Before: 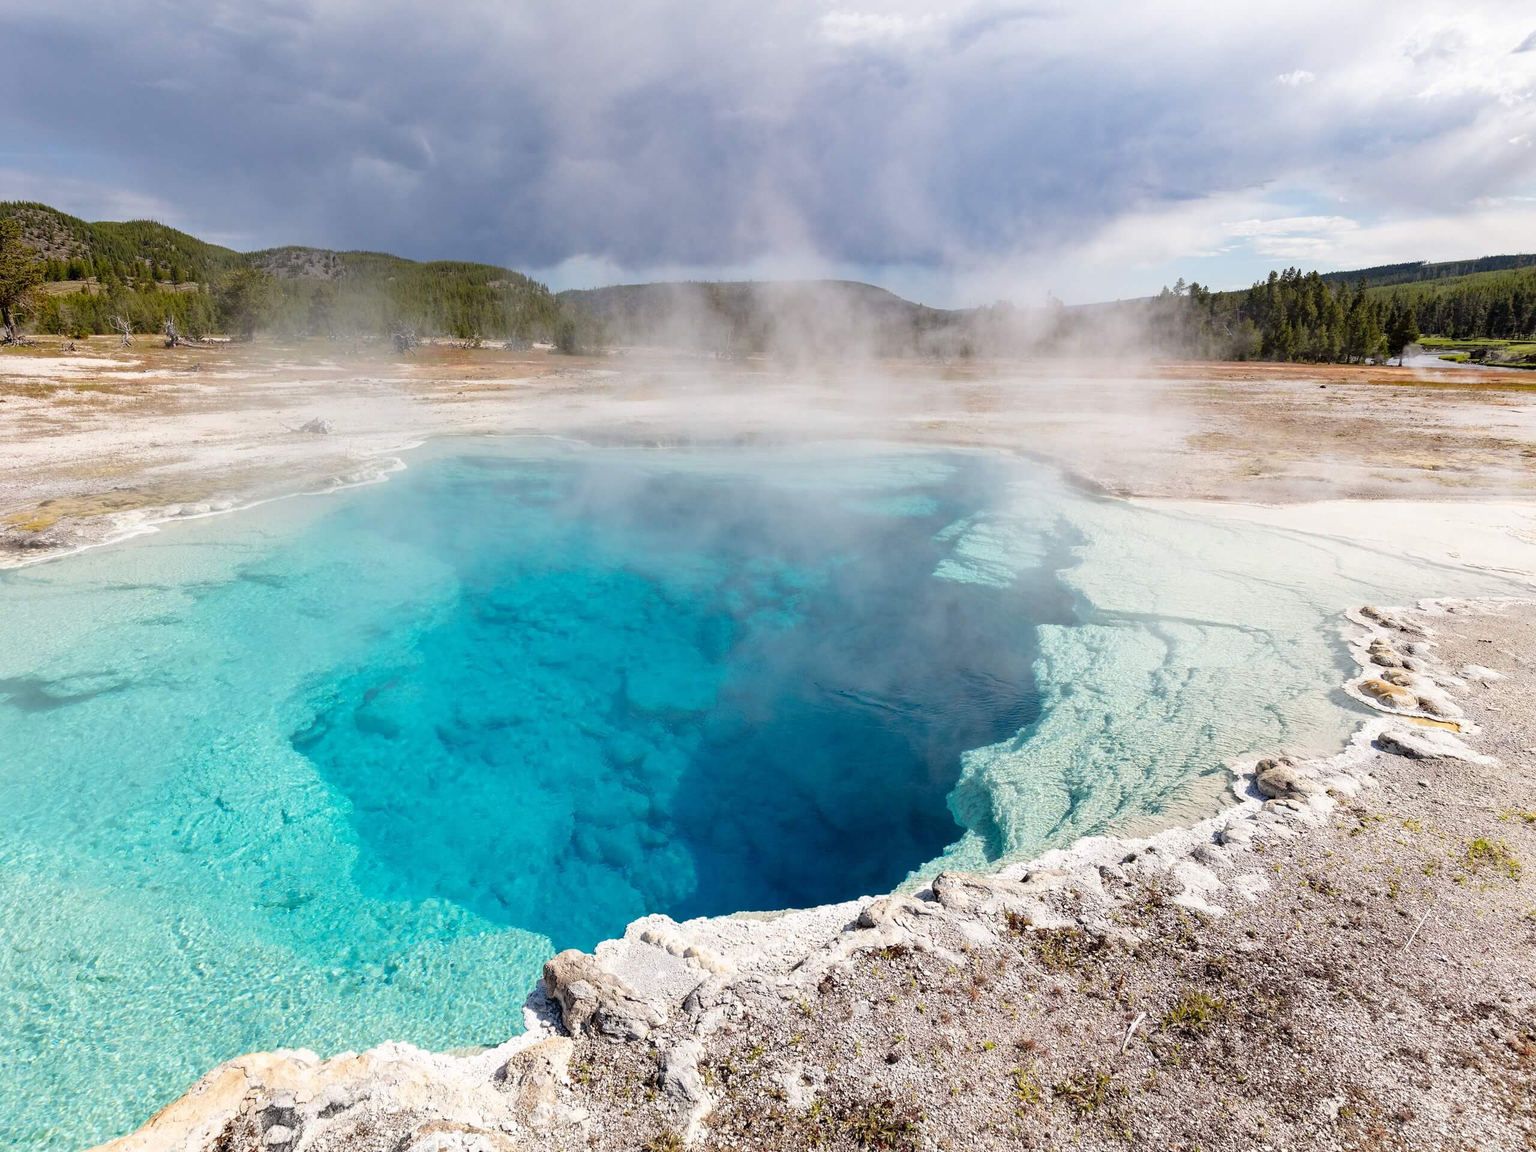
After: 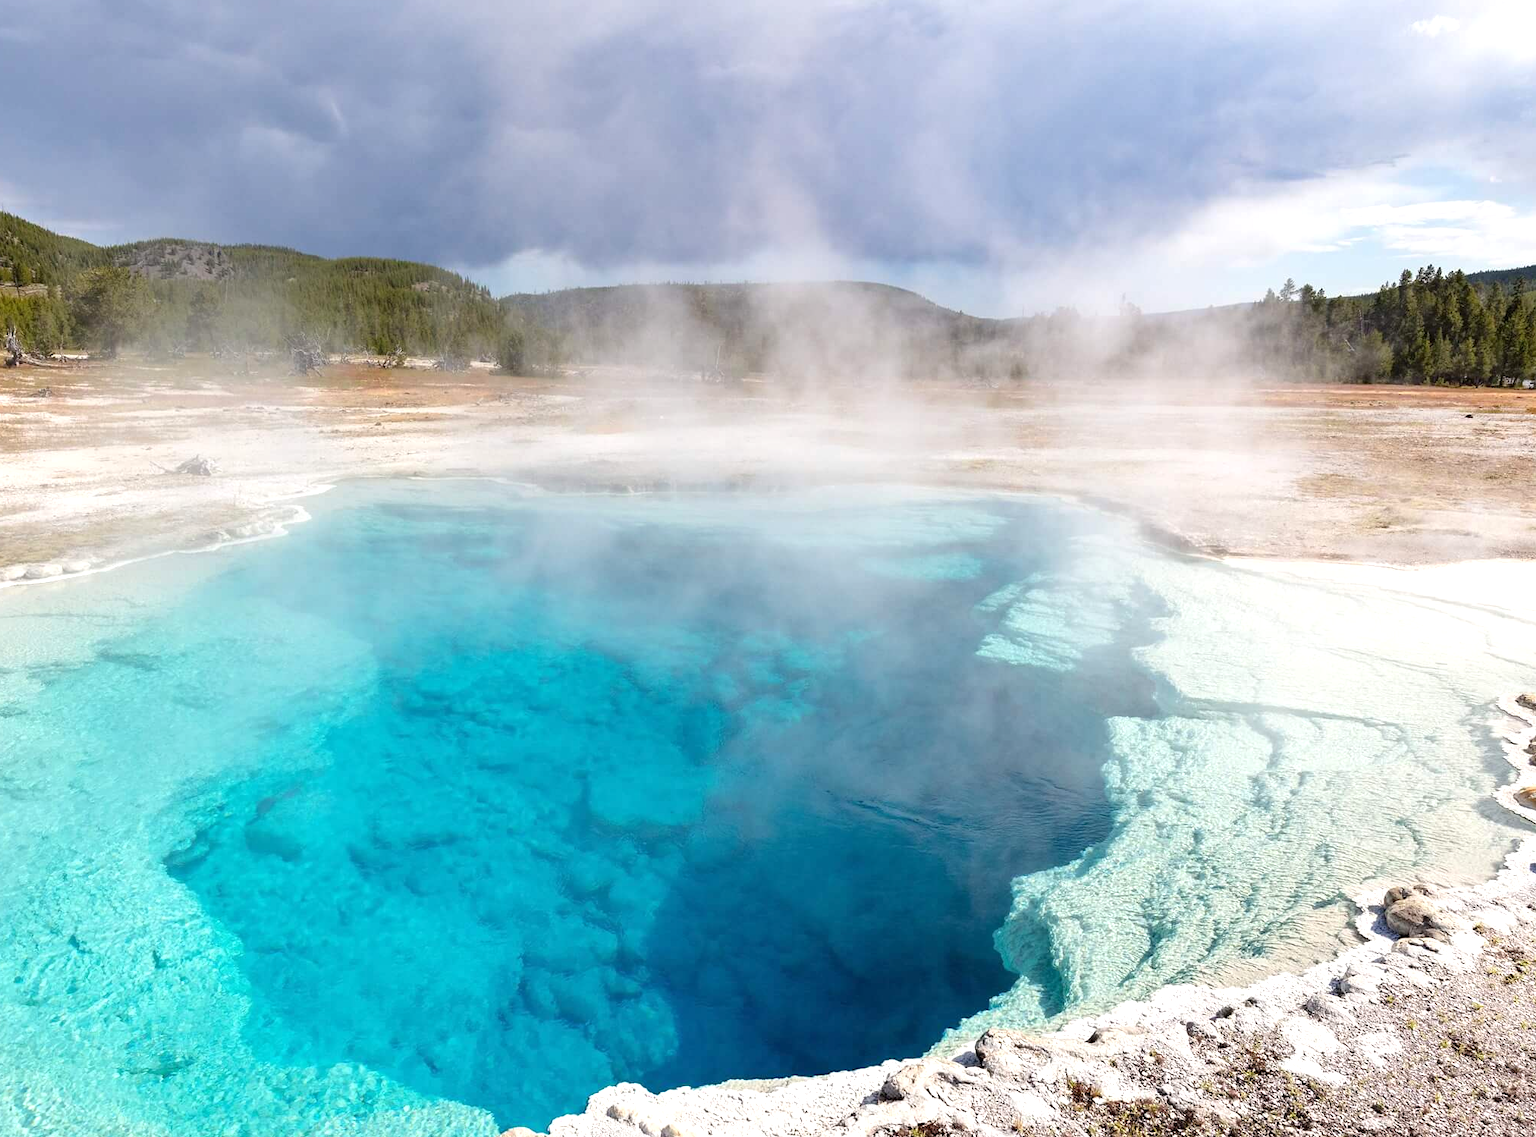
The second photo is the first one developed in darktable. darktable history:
exposure: exposure 0.376 EV, compensate exposure bias true, compensate highlight preservation false
crop and rotate: left 10.486%, top 5.007%, right 10.388%, bottom 16.868%
